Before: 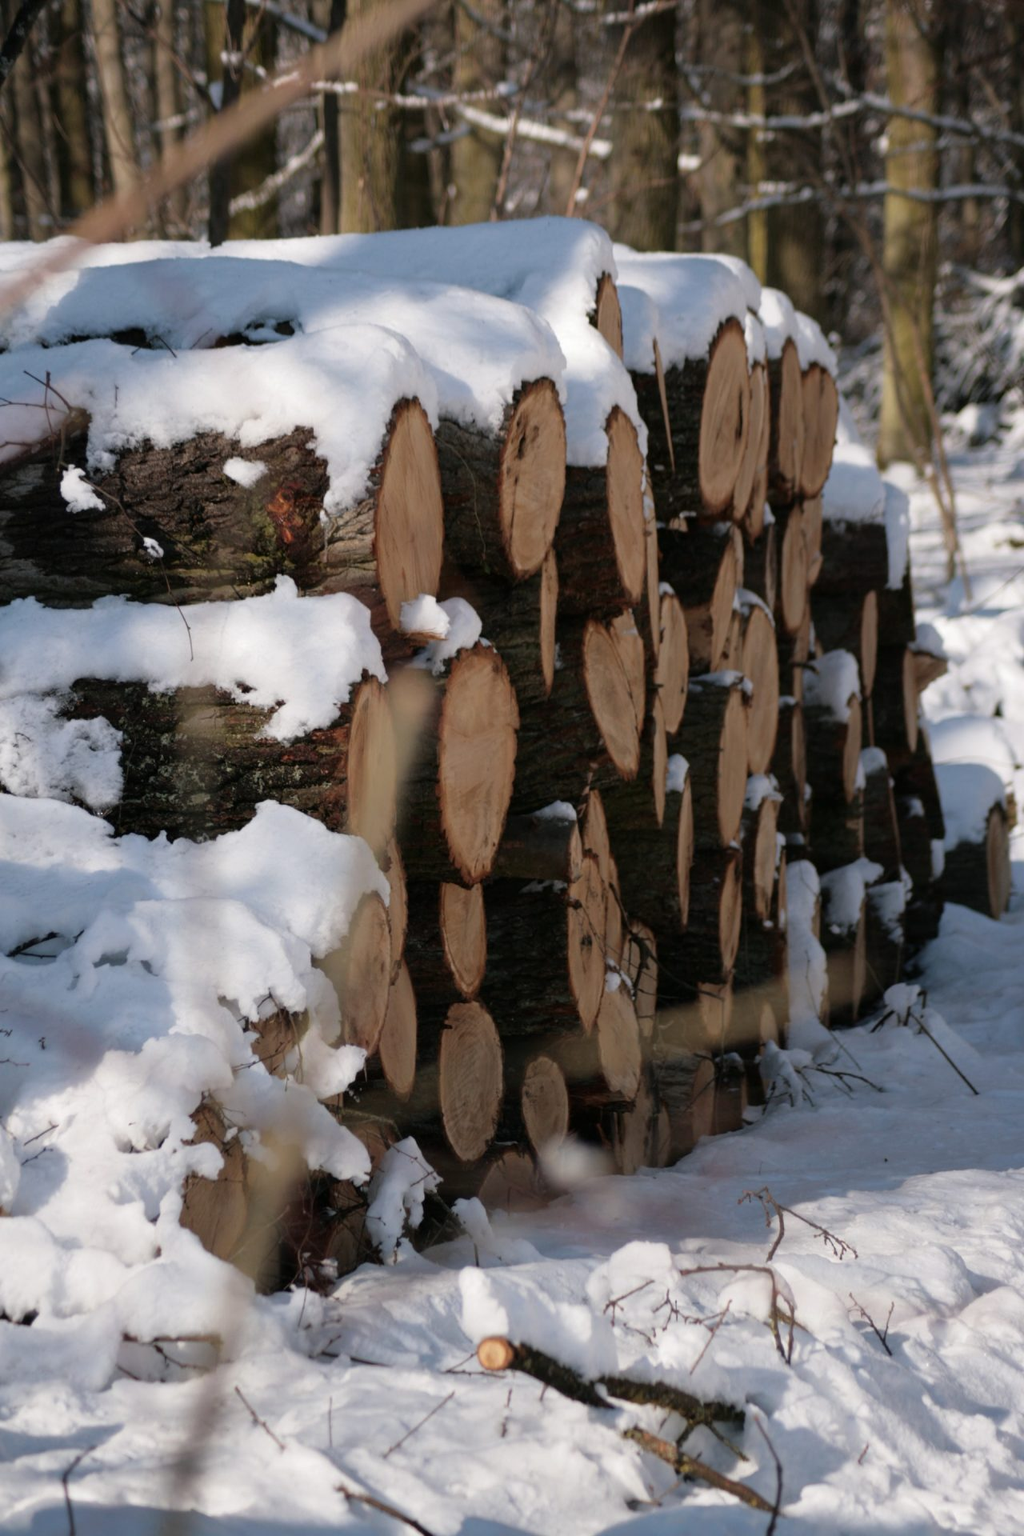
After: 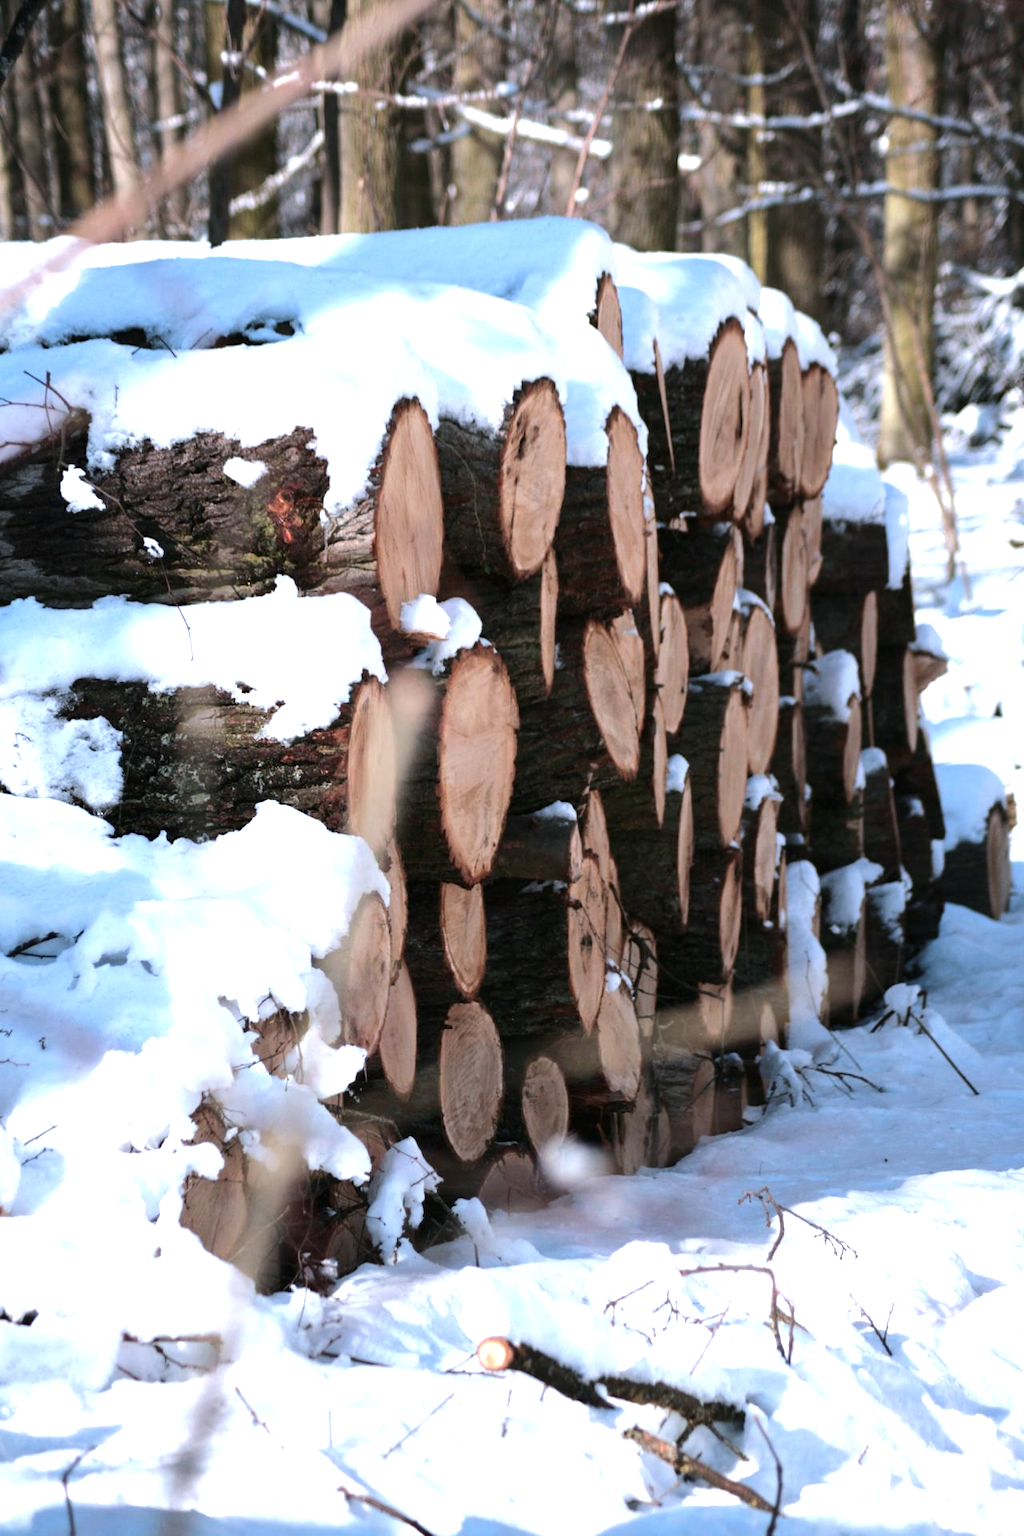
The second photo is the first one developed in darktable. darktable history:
tone equalizer: -8 EV -0.417 EV, -7 EV -0.389 EV, -6 EV -0.333 EV, -5 EV -0.222 EV, -3 EV 0.222 EV, -2 EV 0.333 EV, -1 EV 0.389 EV, +0 EV 0.417 EV, edges refinement/feathering 500, mask exposure compensation -1.57 EV, preserve details no
exposure: exposure 1 EV, compensate highlight preservation false
contrast equalizer: y [[0.5 ×6], [0.5 ×6], [0.5, 0.5, 0.501, 0.545, 0.707, 0.863], [0 ×6], [0 ×6]]
color correction: highlights a* -2.24, highlights b* -18.1
